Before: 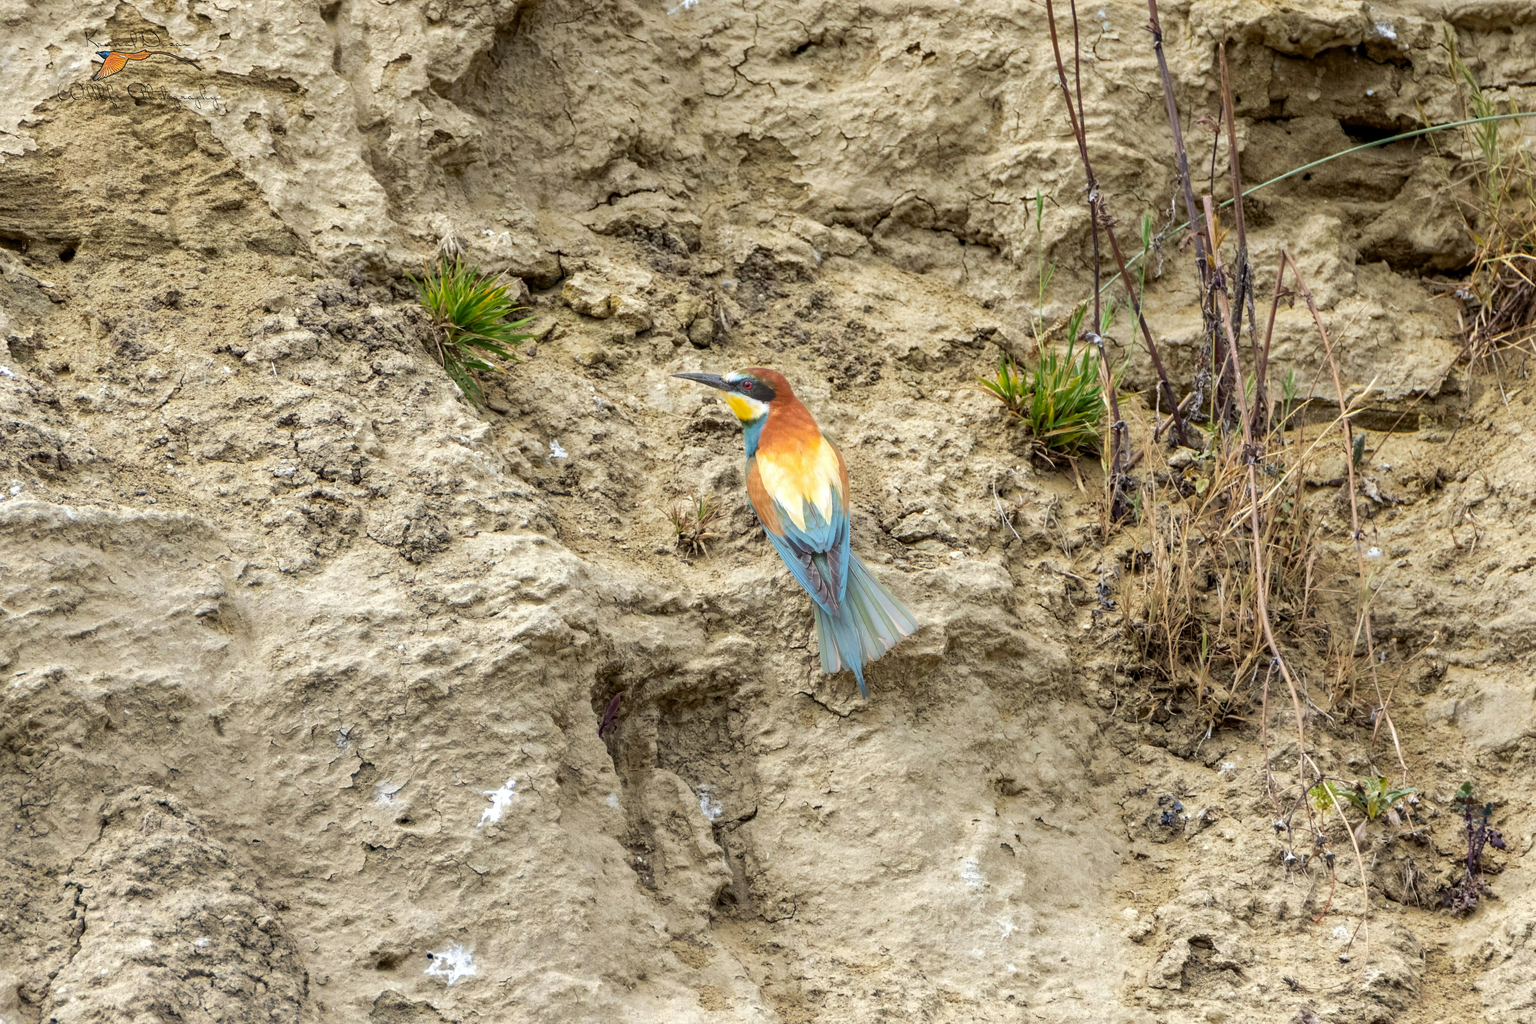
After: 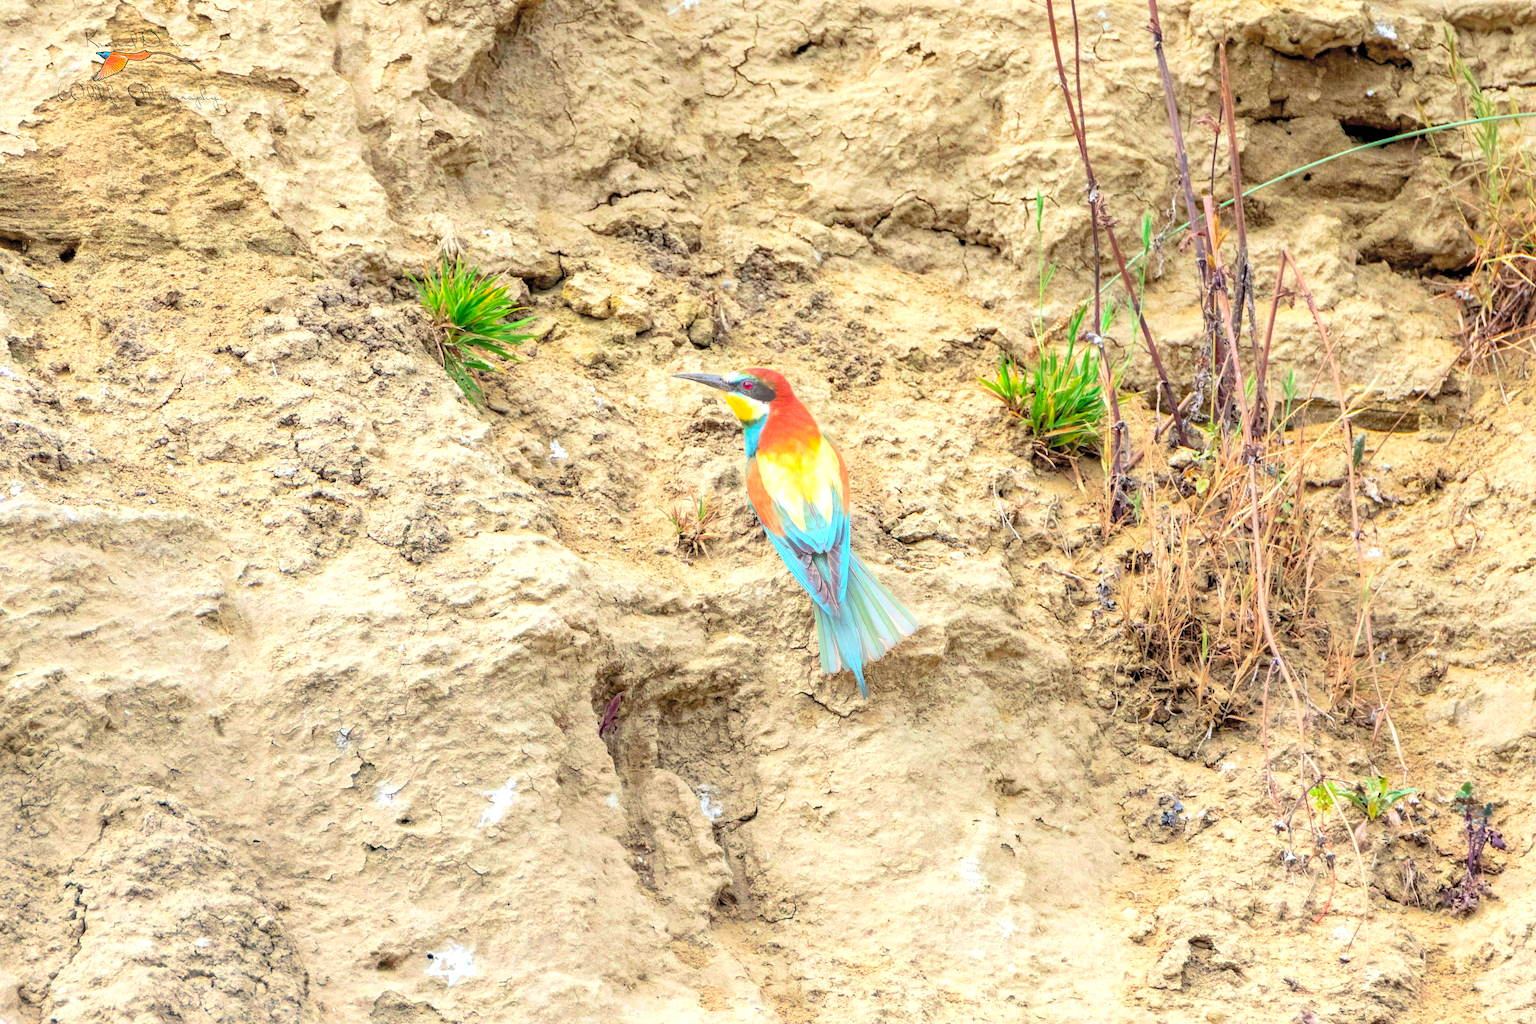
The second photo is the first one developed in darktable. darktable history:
exposure: black level correction 0.001, exposure 0.5 EV, compensate exposure bias true, compensate highlight preservation false
contrast brightness saturation: contrast 0.1, brightness 0.3, saturation 0.14
color contrast: green-magenta contrast 1.73, blue-yellow contrast 1.15
color zones: curves: ch0 [(0.068, 0.464) (0.25, 0.5) (0.48, 0.508) (0.75, 0.536) (0.886, 0.476) (0.967, 0.456)]; ch1 [(0.066, 0.456) (0.25, 0.5) (0.616, 0.508) (0.746, 0.56) (0.934, 0.444)]
